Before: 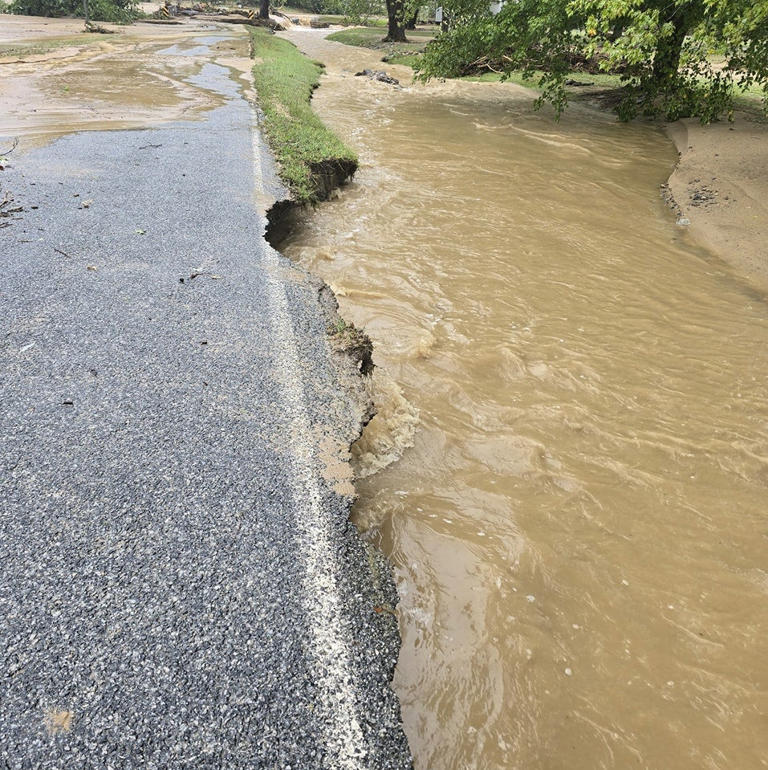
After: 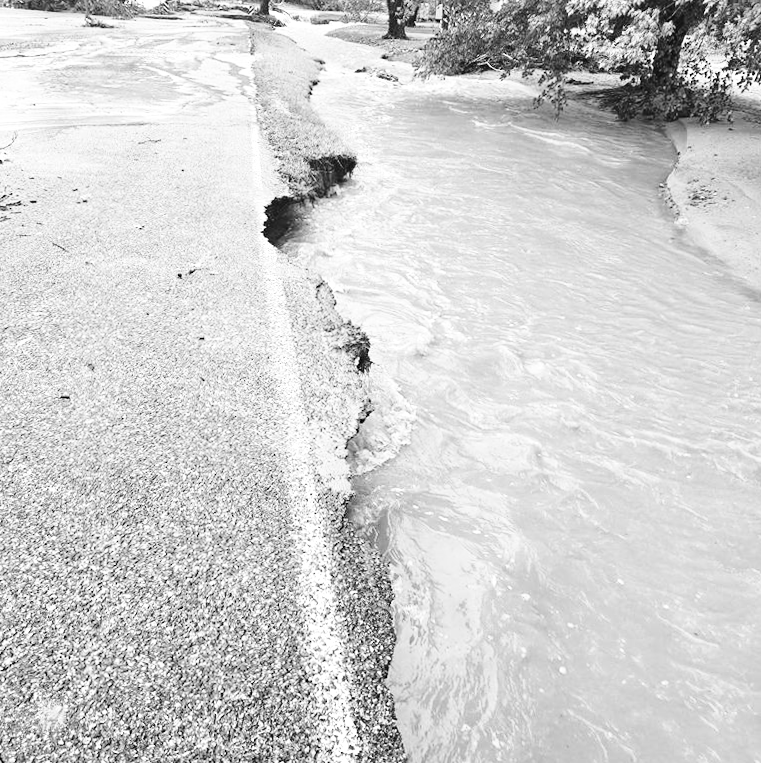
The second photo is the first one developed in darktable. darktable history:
base curve: curves: ch0 [(0, 0) (0.028, 0.03) (0.121, 0.232) (0.46, 0.748) (0.859, 0.968) (1, 1)], preserve colors none
color contrast: green-magenta contrast 0.8, blue-yellow contrast 1.1, unbound 0
shadows and highlights: shadows -12.5, white point adjustment 4, highlights 28.33
monochrome: on, module defaults
exposure: compensate highlight preservation false
crop and rotate: angle -0.5°
